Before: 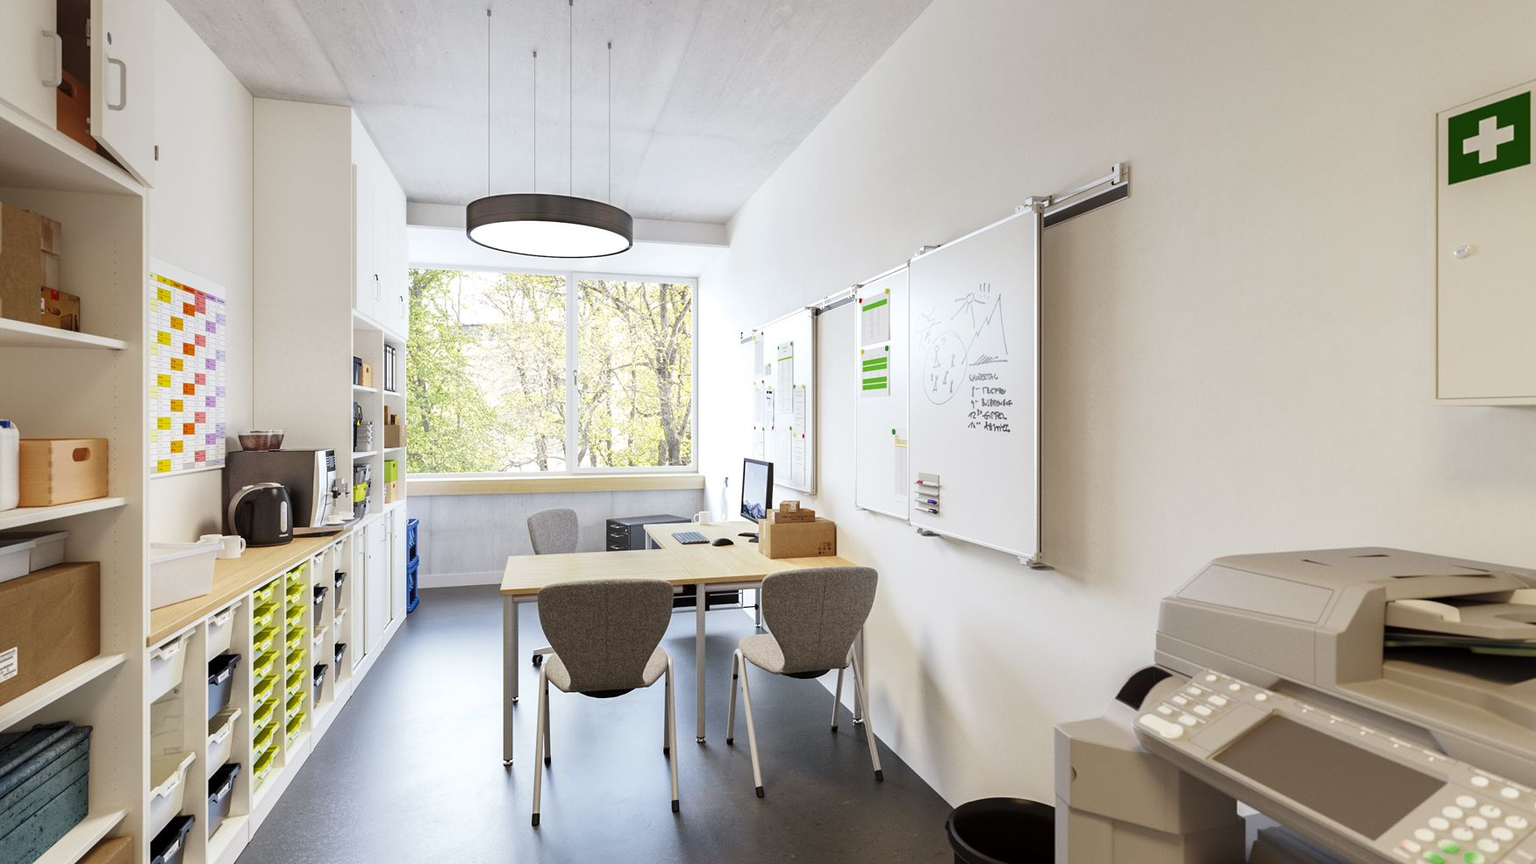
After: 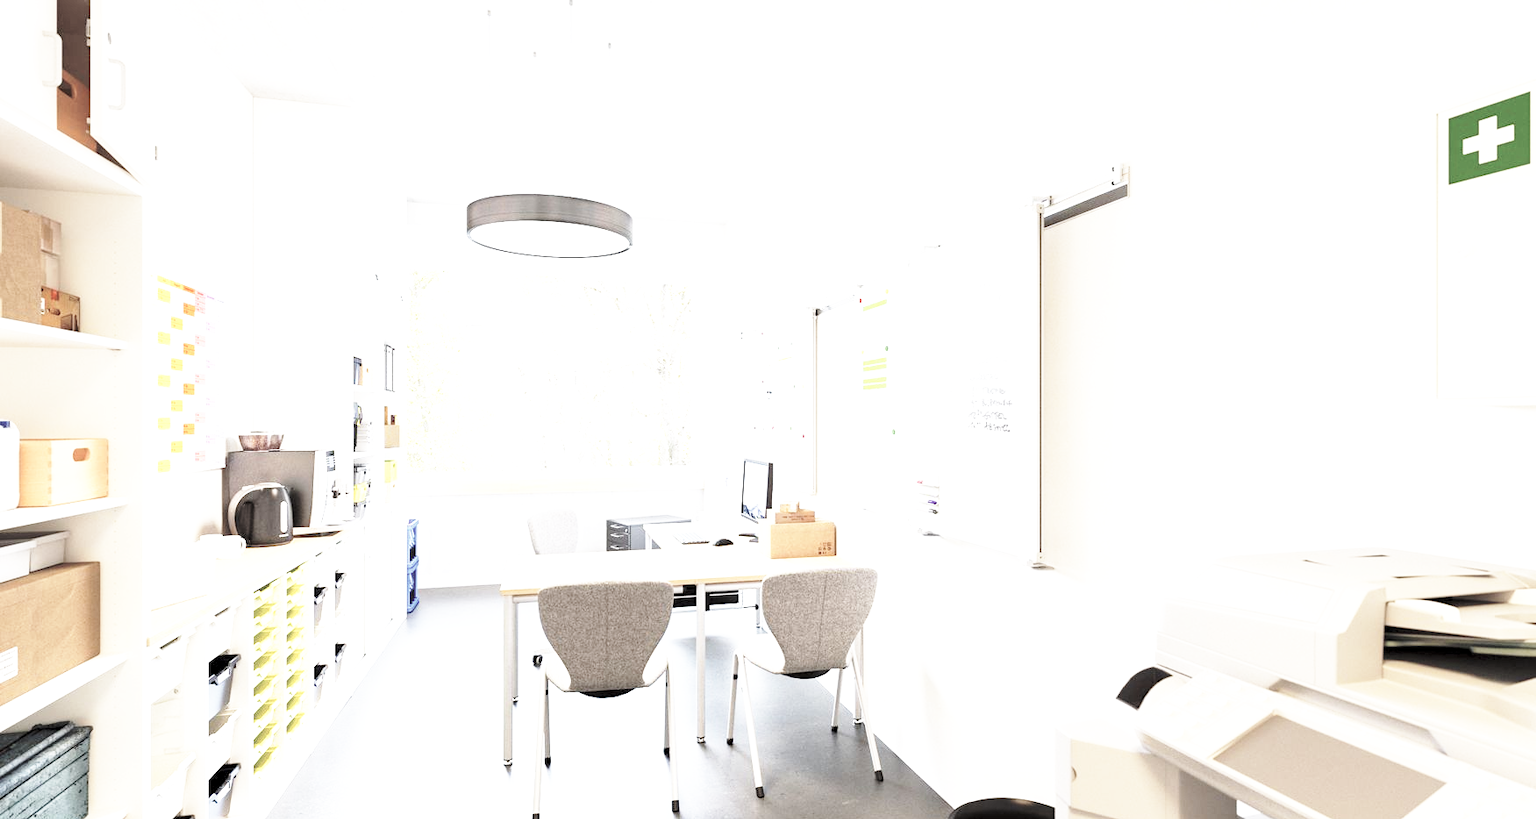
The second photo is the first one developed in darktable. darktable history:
crop and rotate: top 0%, bottom 5.097%
exposure: black level correction 0.001, exposure 1.116 EV, compensate highlight preservation false
base curve: curves: ch0 [(0, 0) (0.026, 0.03) (0.109, 0.232) (0.351, 0.748) (0.669, 0.968) (1, 1)], preserve colors none
contrast brightness saturation: brightness 0.18, saturation -0.5
